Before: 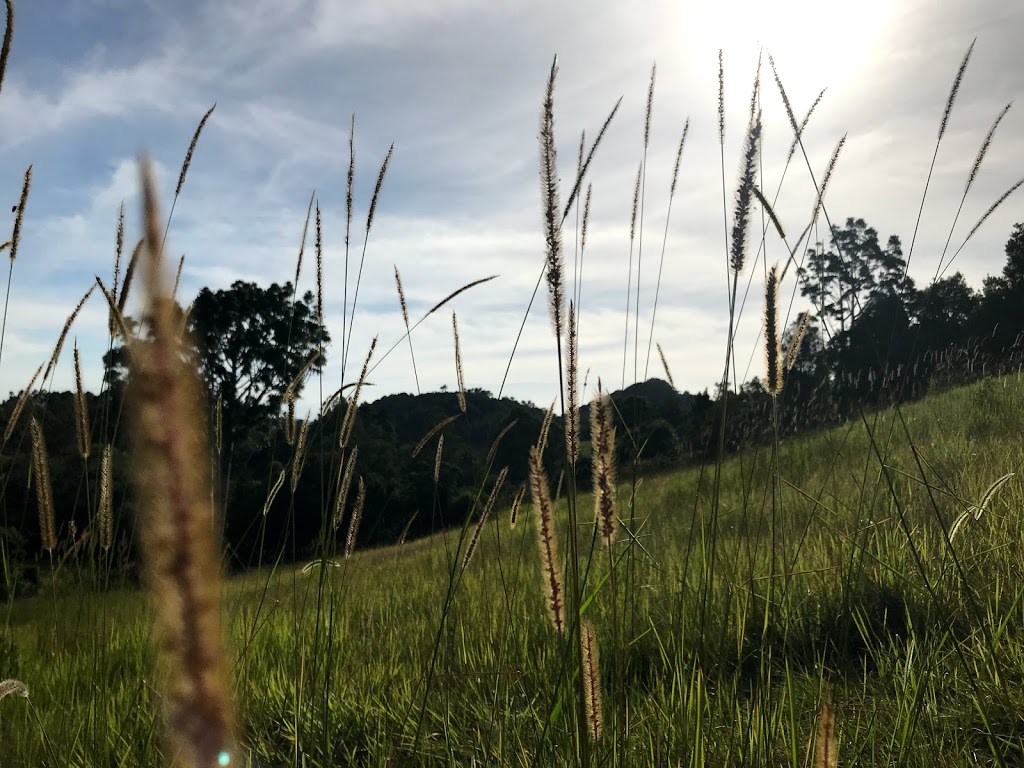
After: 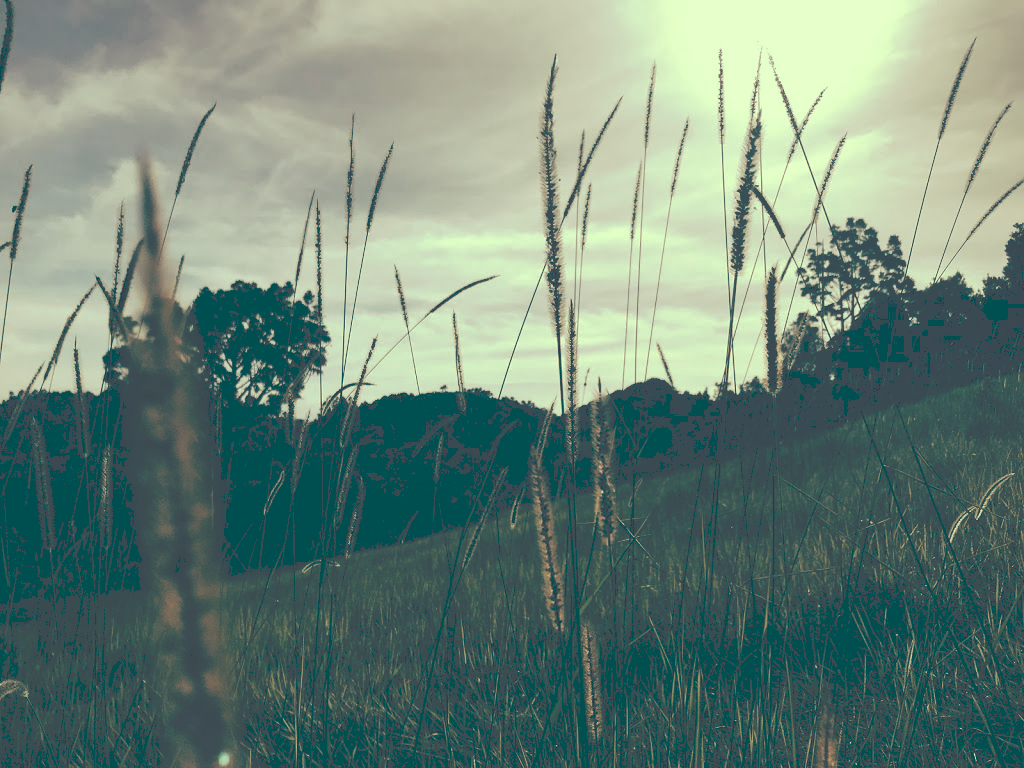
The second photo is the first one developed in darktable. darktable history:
tone curve: curves: ch0 [(0, 0) (0.003, 0.284) (0.011, 0.284) (0.025, 0.288) (0.044, 0.29) (0.069, 0.292) (0.1, 0.296) (0.136, 0.298) (0.177, 0.305) (0.224, 0.312) (0.277, 0.327) (0.335, 0.362) (0.399, 0.407) (0.468, 0.464) (0.543, 0.537) (0.623, 0.62) (0.709, 0.71) (0.801, 0.79) (0.898, 0.862) (1, 1)], preserve colors none
color look up table: target L [95.61, 91.14, 79.4, 73.12, 73.57, 65.23, 53.37, 46.97, 48.45, 45.34, 39.14, 23.46, 202.07, 78.76, 77.61, 72.51, 63.5, 61.74, 60.22, 52.81, 53.53, 46.1, 41.91, 33.79, 32.15, 20.92, 94.18, 91.01, 65.67, 87.7, 74.11, 66.46, 56.28, 47.08, 65.42, 38.37, 37.17, 38.24, 15.82, 13.63, 14.12, 14.35, 87.27, 64.3, 67.6, 51.9, 36.85, 25.08, 21.39], target a [-16.9, -21.81, -41.83, -39.2, -5.491, -28.39, -44.07, -31.7, -30.25, -22.09, -11.22, -61.5, 0, 3.072, 8.91, 22.62, 3.056, 23.39, 34.7, 3.861, 38.45, 15.11, 24.54, -0.217, 15.38, -39.63, -5.192, -0.688, 11.22, 2.833, 8.881, 2.534, 32.57, -0.337, 15.58, -7.804, 3.717, 10.5, -42.53, -34.04, -38.03, -36.94, -25.79, -32.79, -2.869, -23.54, -24.77, -53.73, -54.32], target b [34.33, 39.75, 29.79, 15.31, 21.1, 21.7, 22.06, 16.41, 9.79, 0.651, 8.15, -11.85, -0.001, 42.31, 26.25, 24.91, 31.42, 37.18, 34.65, 7.274, 14.97, 15.87, 3.759, -3.214, 4.096, -15.26, 19.9, 15.77, 11.95, 12.23, 8.747, -15.9, 1.731, -3.124, -1.878, -18.84, -13.94, -31.28, -25.25, -35.78, -27.43, -32.35, 11.15, 4.881, 7.535, -14.46, -9.76, -14.48, -23.06], num patches 49
